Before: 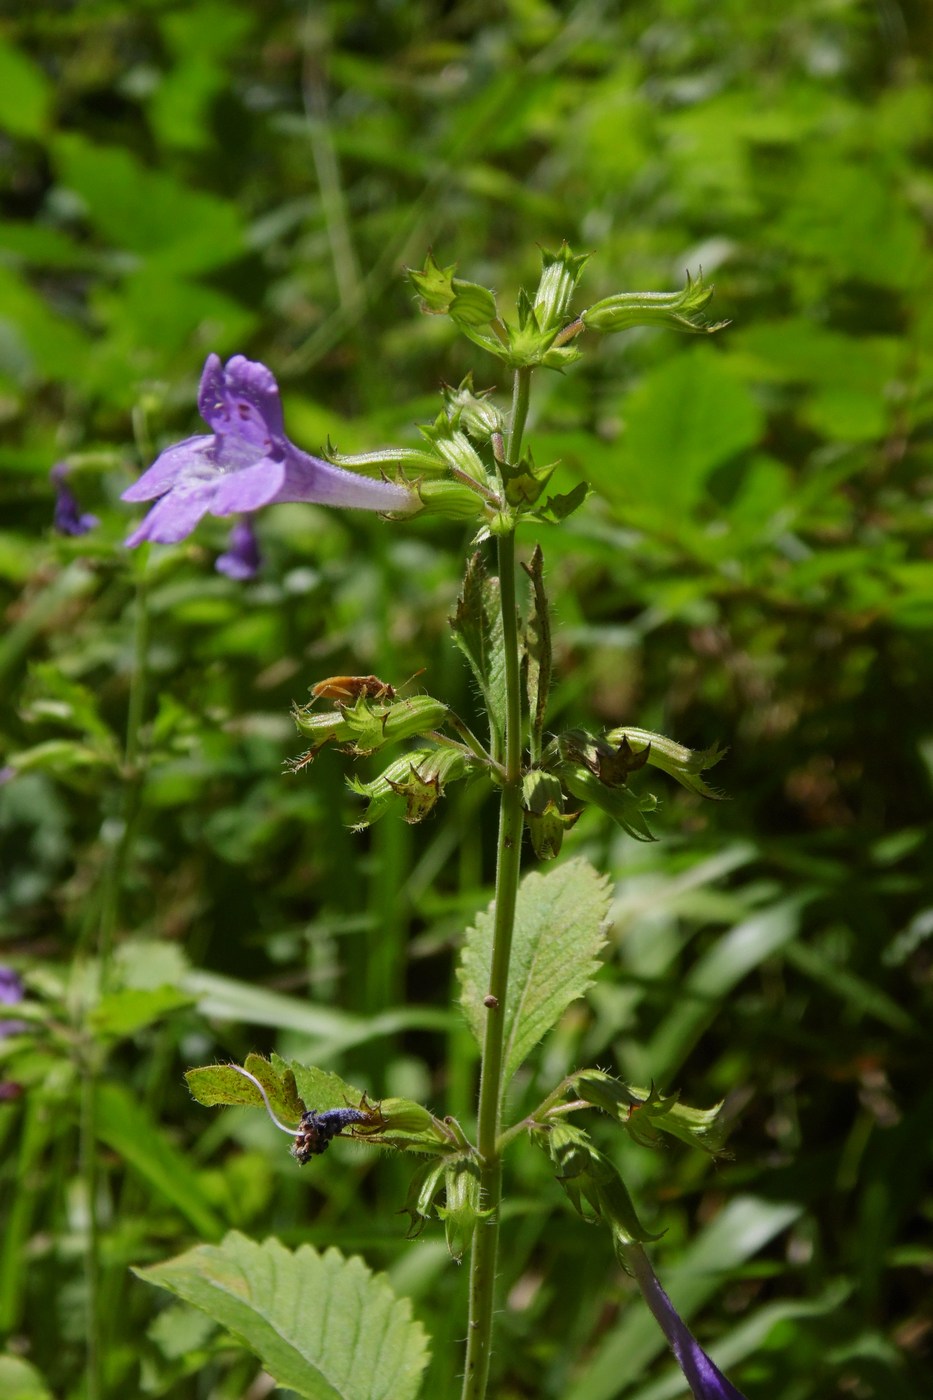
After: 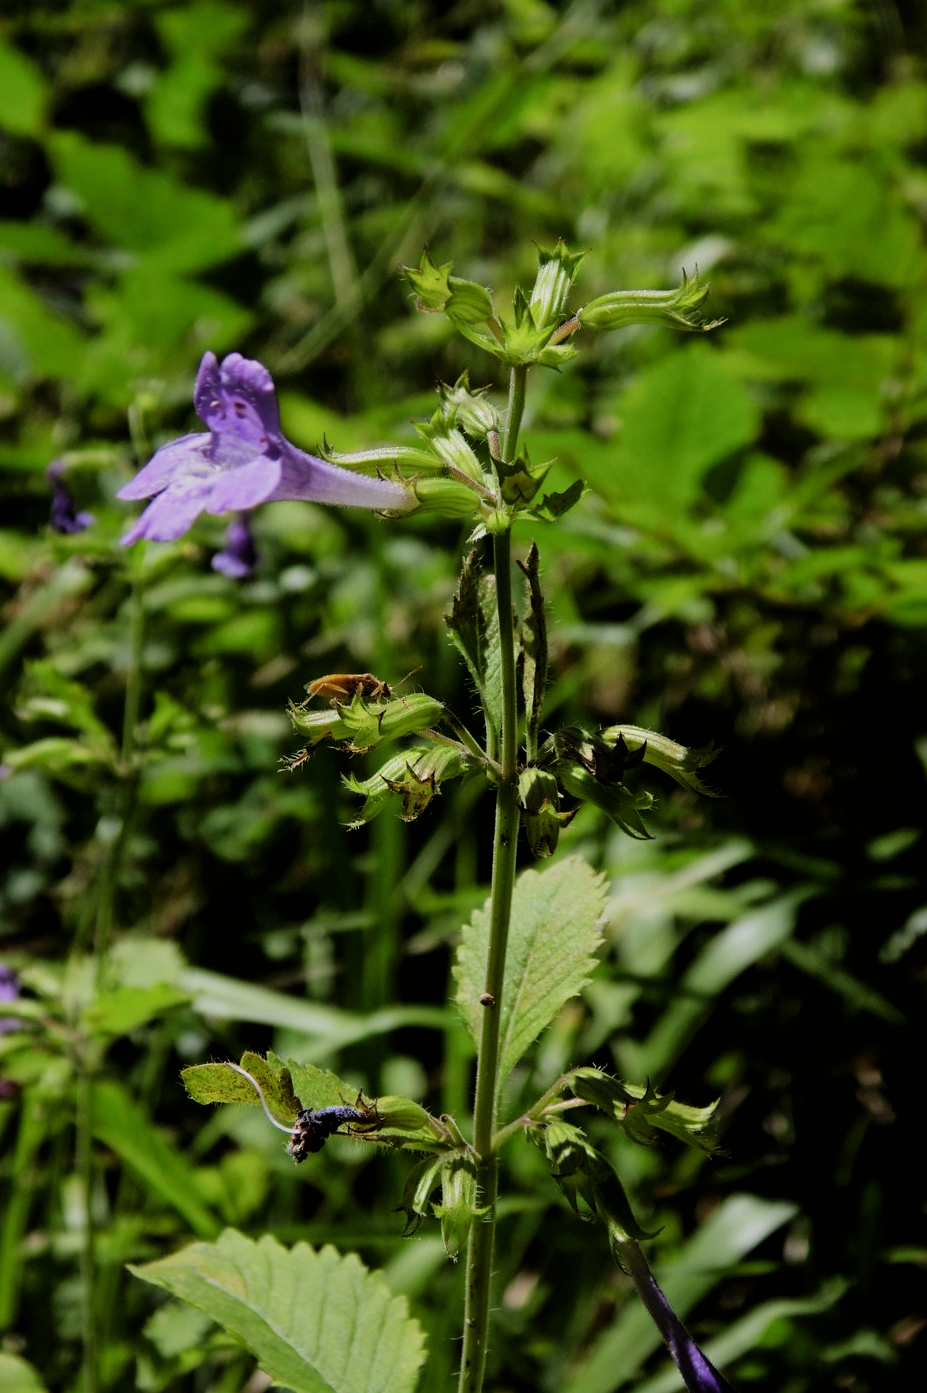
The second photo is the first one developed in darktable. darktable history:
filmic rgb: black relative exposure -5 EV, hardness 2.88, contrast 1.3, highlights saturation mix -30%
crop and rotate: left 0.614%, top 0.179%, bottom 0.309%
